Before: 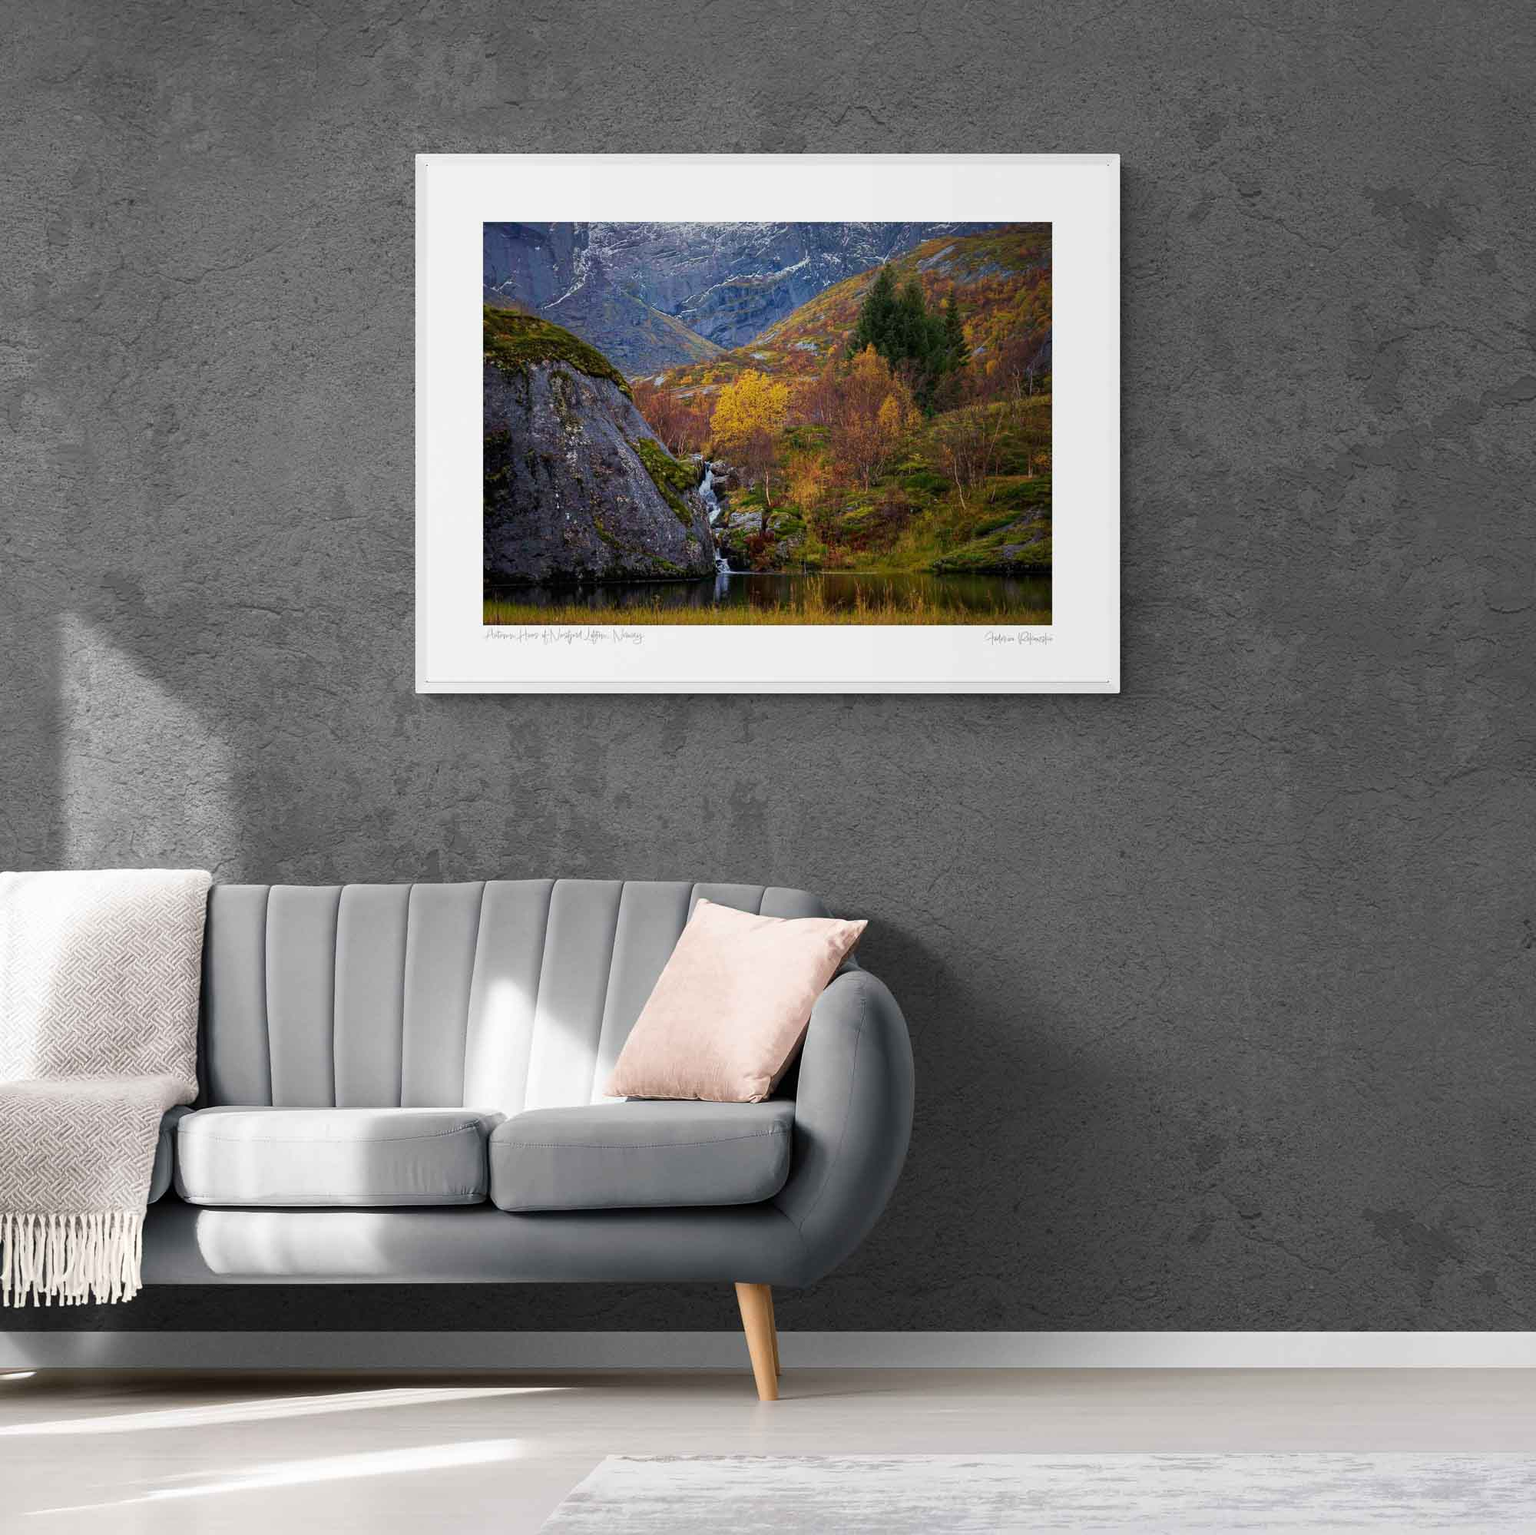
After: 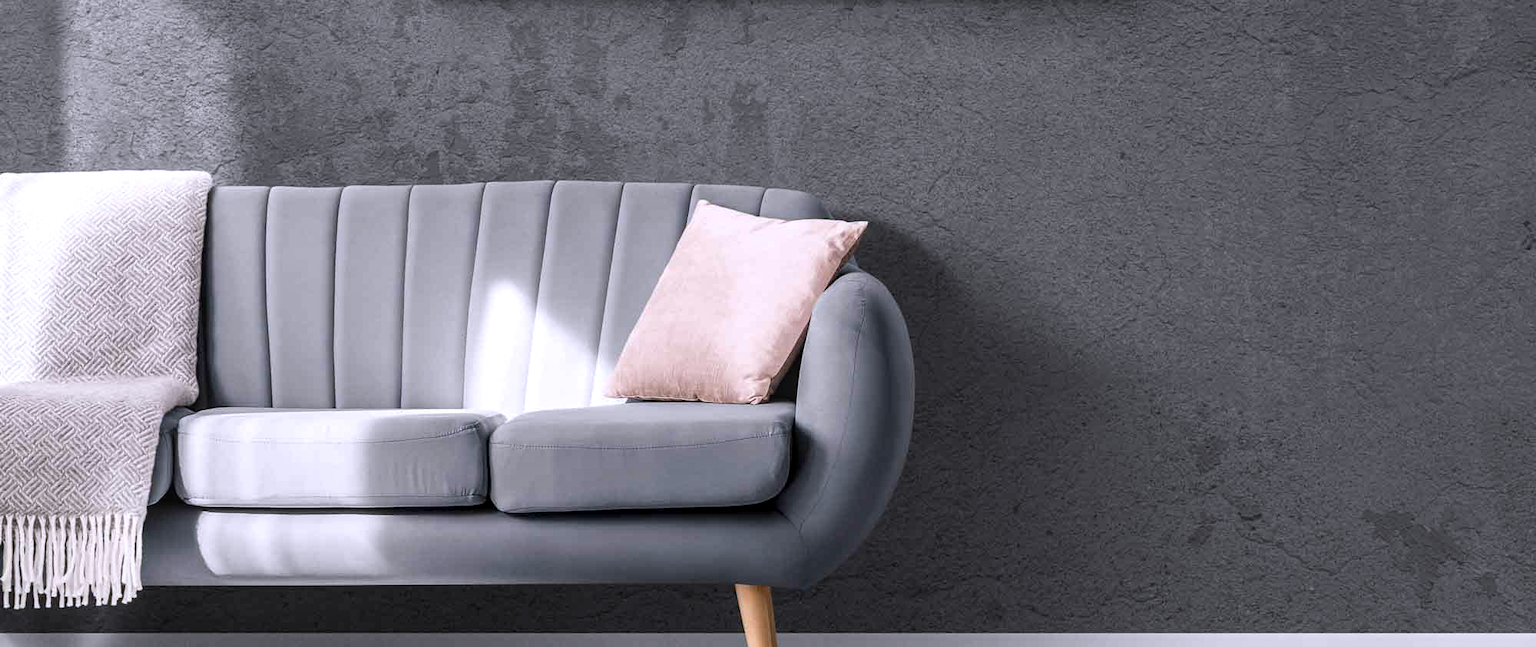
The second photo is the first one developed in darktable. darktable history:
crop: top 45.551%, bottom 12.262%
white balance: red 1.004, blue 1.096
local contrast: on, module defaults
